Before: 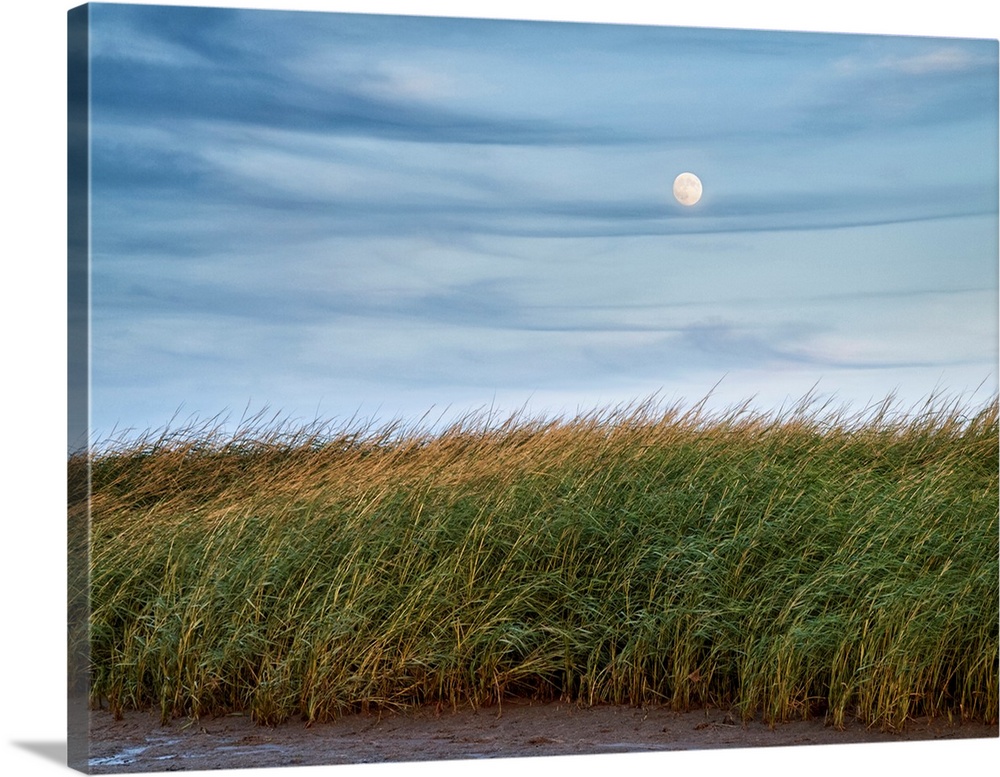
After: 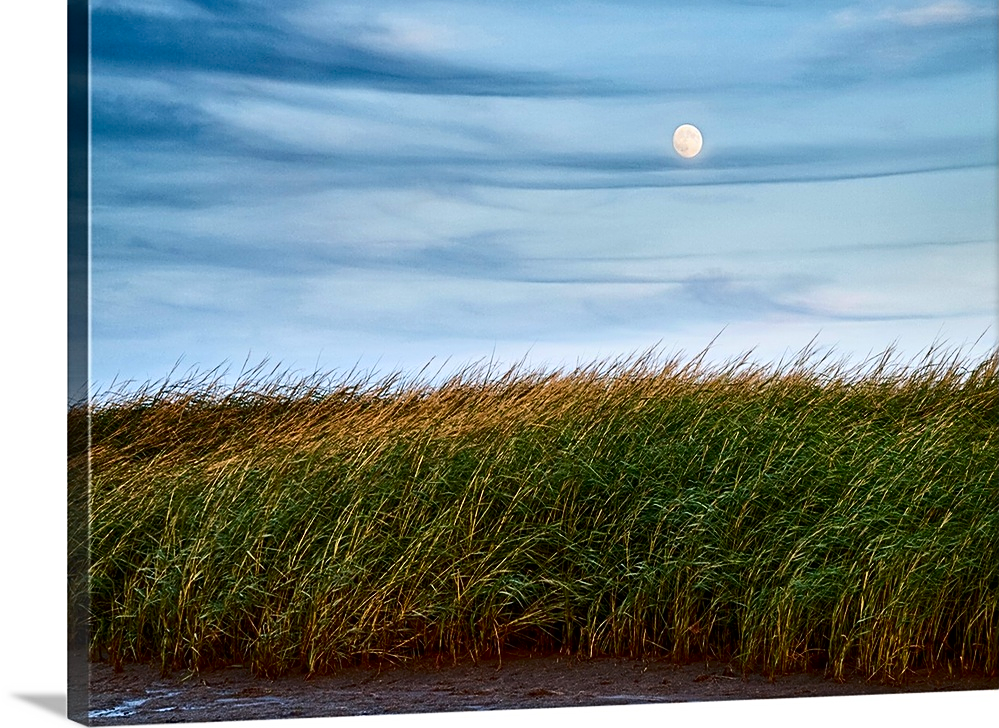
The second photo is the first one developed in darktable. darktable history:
contrast brightness saturation: contrast 0.214, brightness -0.113, saturation 0.215
crop and rotate: top 6.201%
sharpen: on, module defaults
